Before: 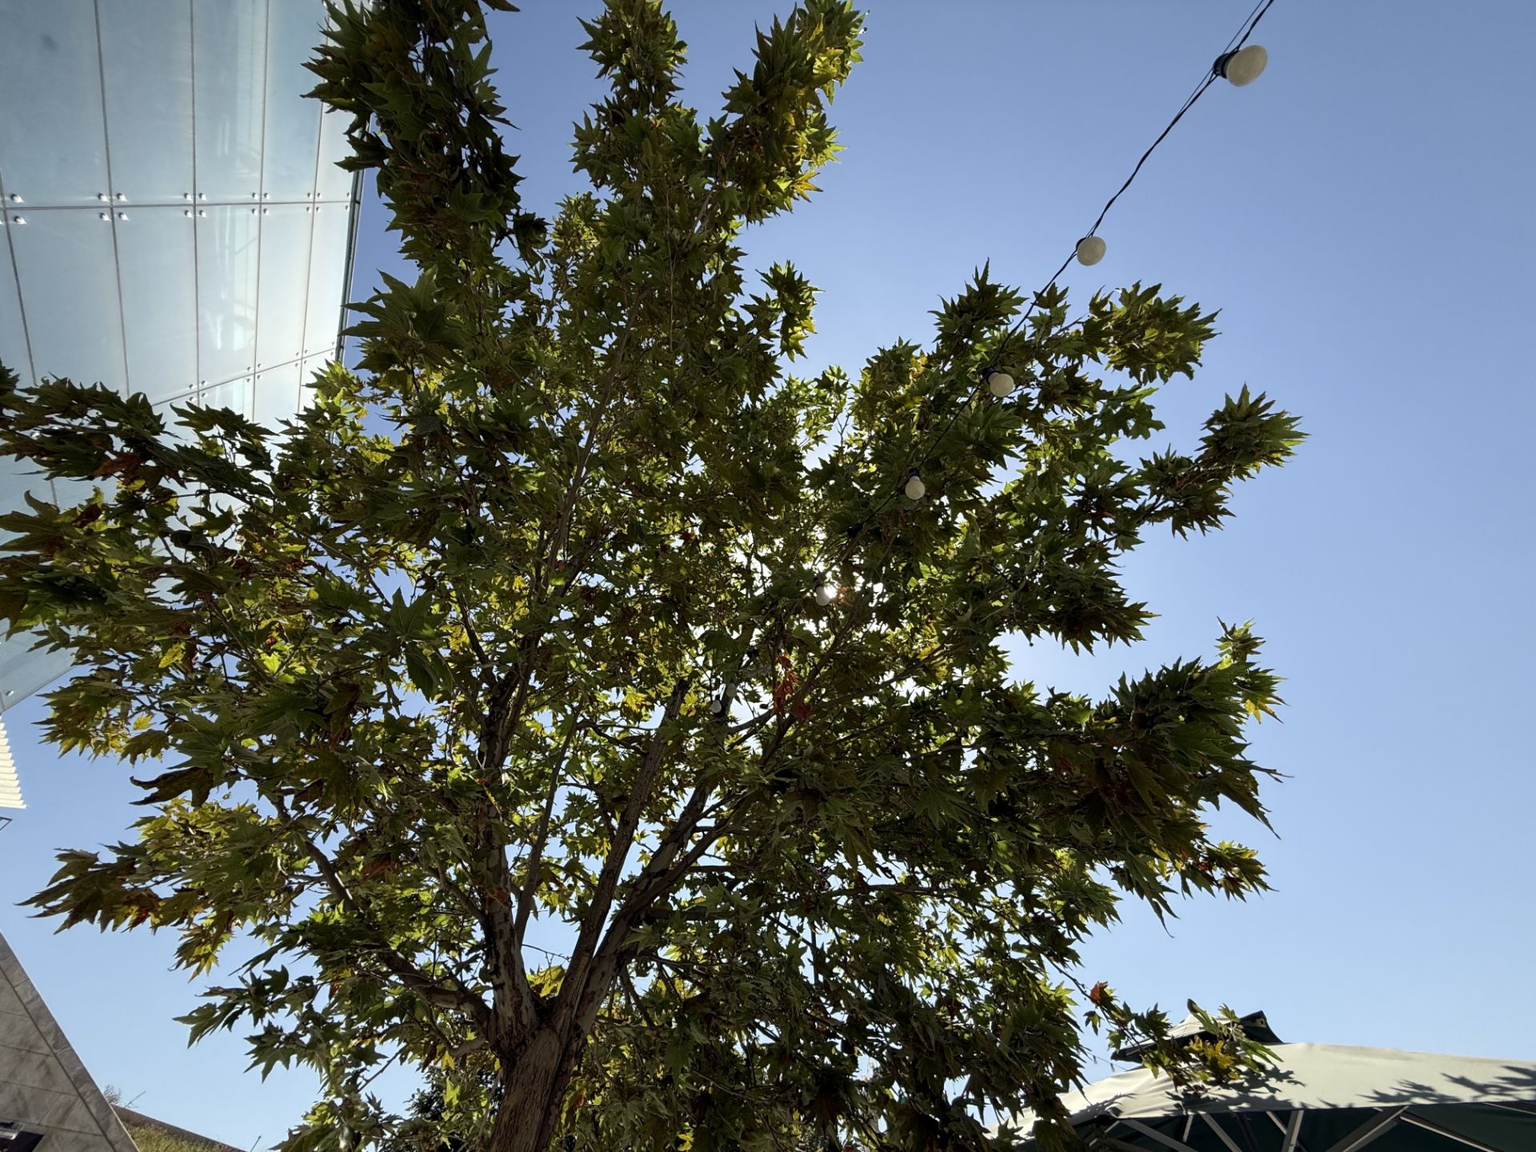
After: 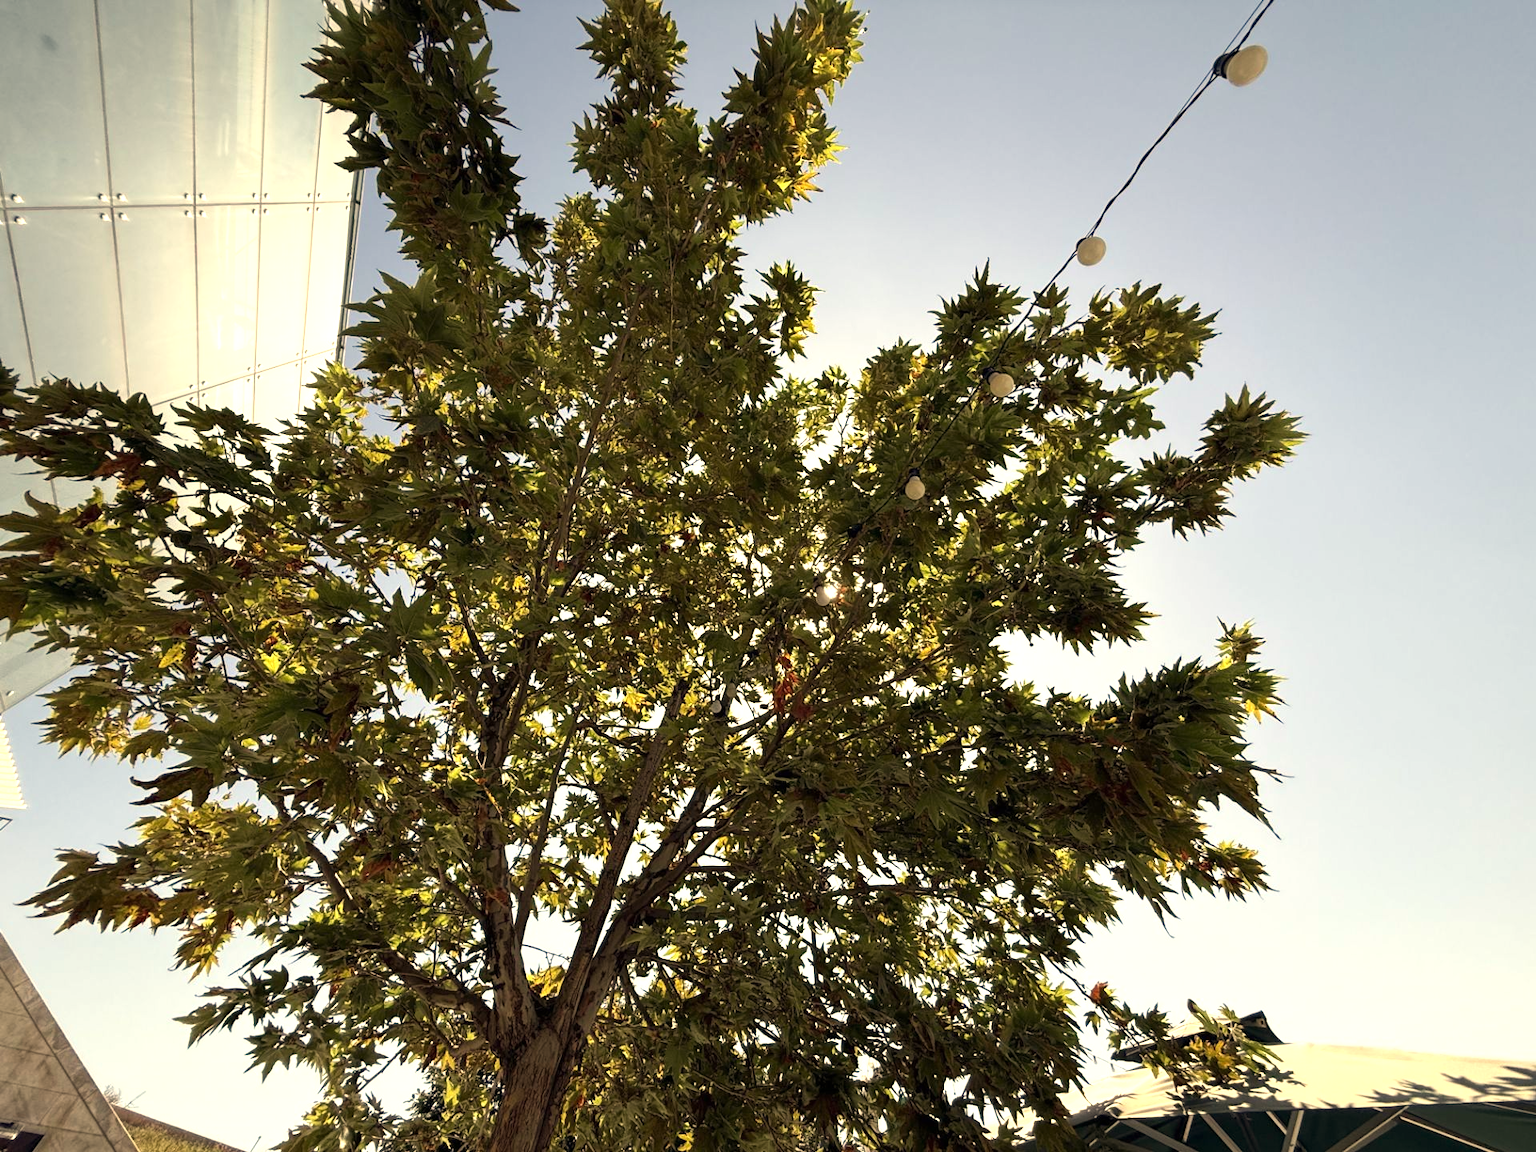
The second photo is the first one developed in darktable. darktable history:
exposure: black level correction 0, exposure 0.7 EV, compensate exposure bias true, compensate highlight preservation false
white balance: red 1.138, green 0.996, blue 0.812
